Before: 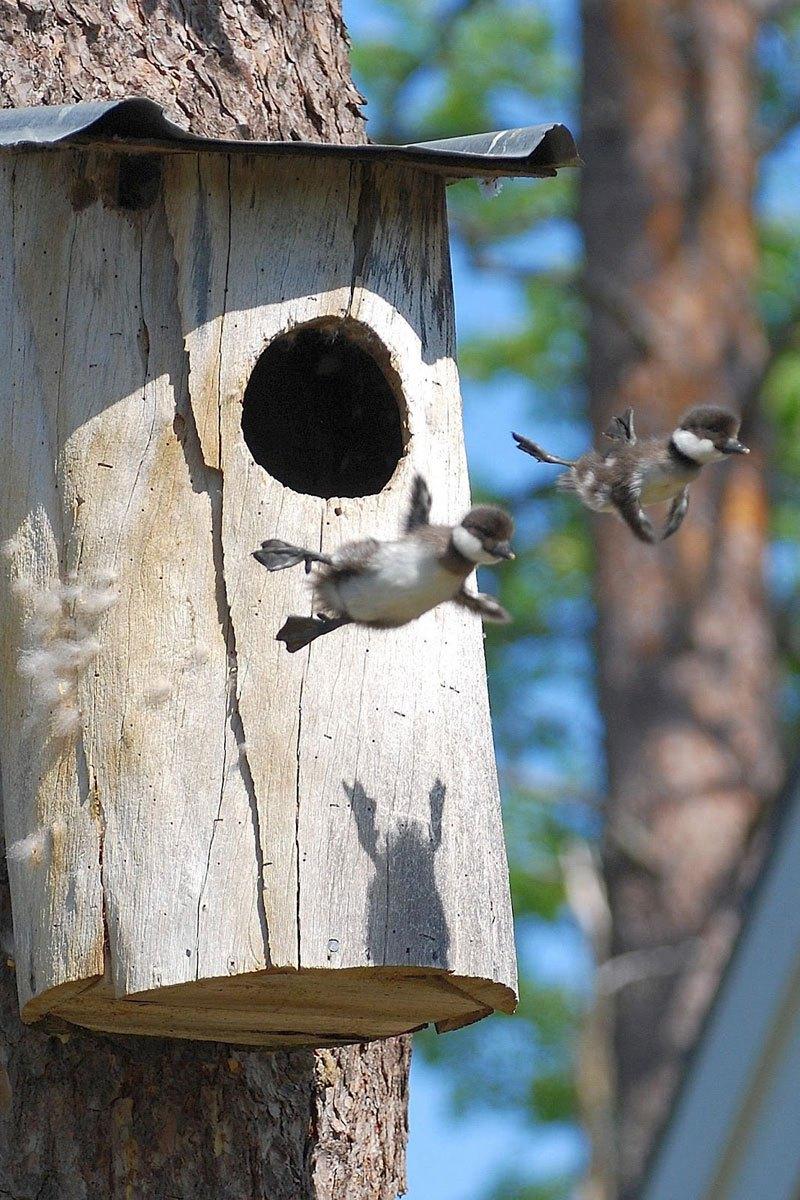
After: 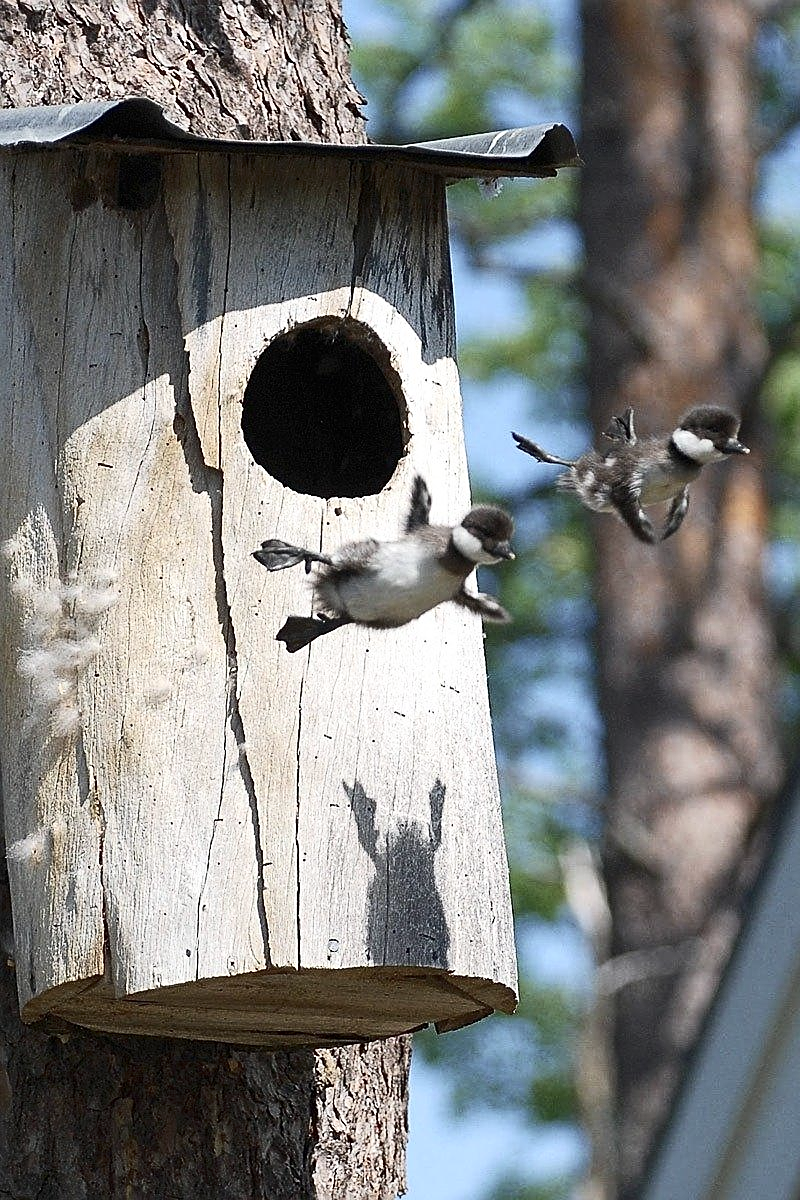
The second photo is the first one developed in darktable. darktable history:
sharpen: on, module defaults
contrast brightness saturation: contrast 0.254, saturation -0.317
